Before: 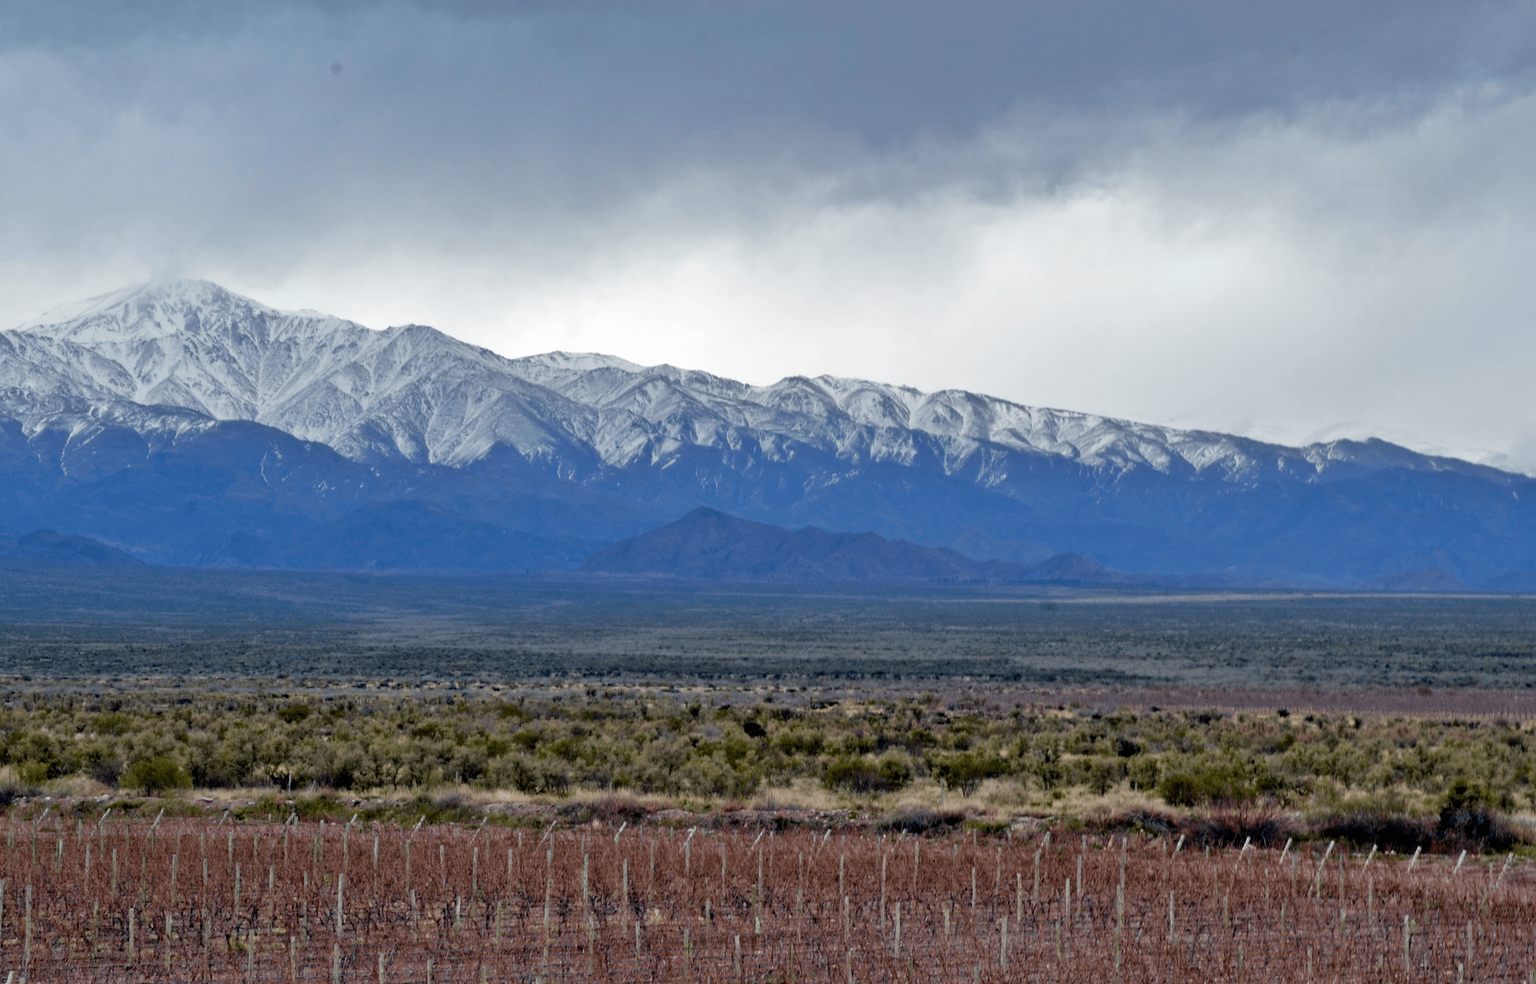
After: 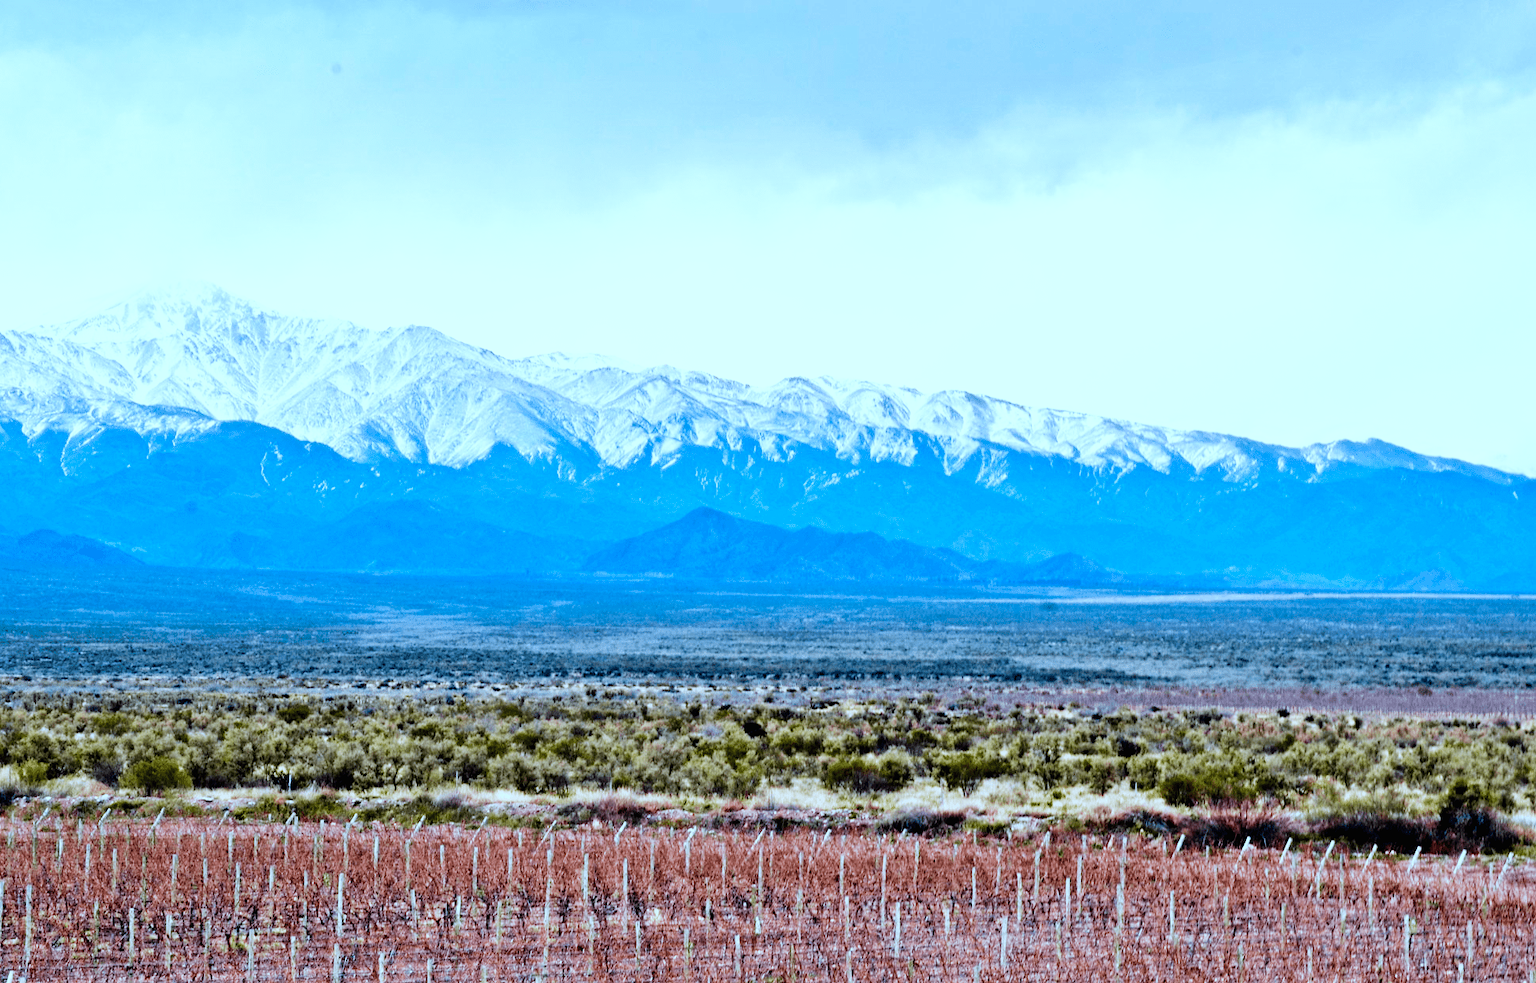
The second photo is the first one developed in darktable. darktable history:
exposure: black level correction 0, exposure 0.199 EV, compensate exposure bias true, compensate highlight preservation false
color correction: highlights a* -9.5, highlights b* -22.38
tone equalizer: smoothing diameter 24.88%, edges refinement/feathering 6.33, preserve details guided filter
base curve: curves: ch0 [(0, 0) (0.007, 0.004) (0.027, 0.03) (0.046, 0.07) (0.207, 0.54) (0.442, 0.872) (0.673, 0.972) (1, 1)], preserve colors none
